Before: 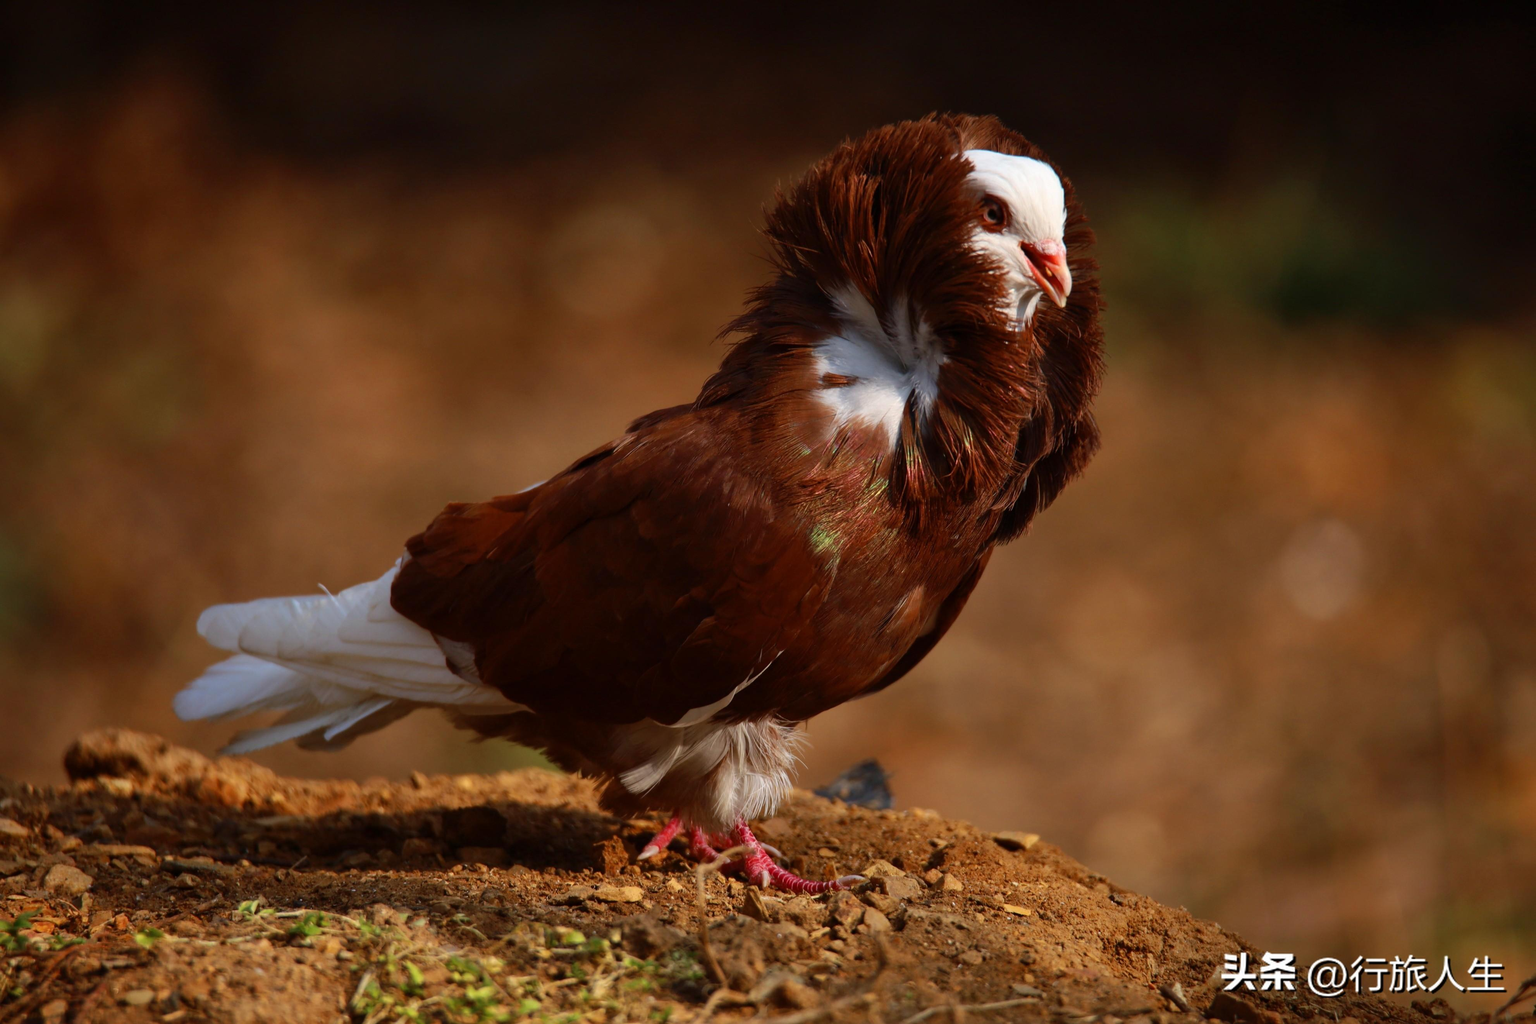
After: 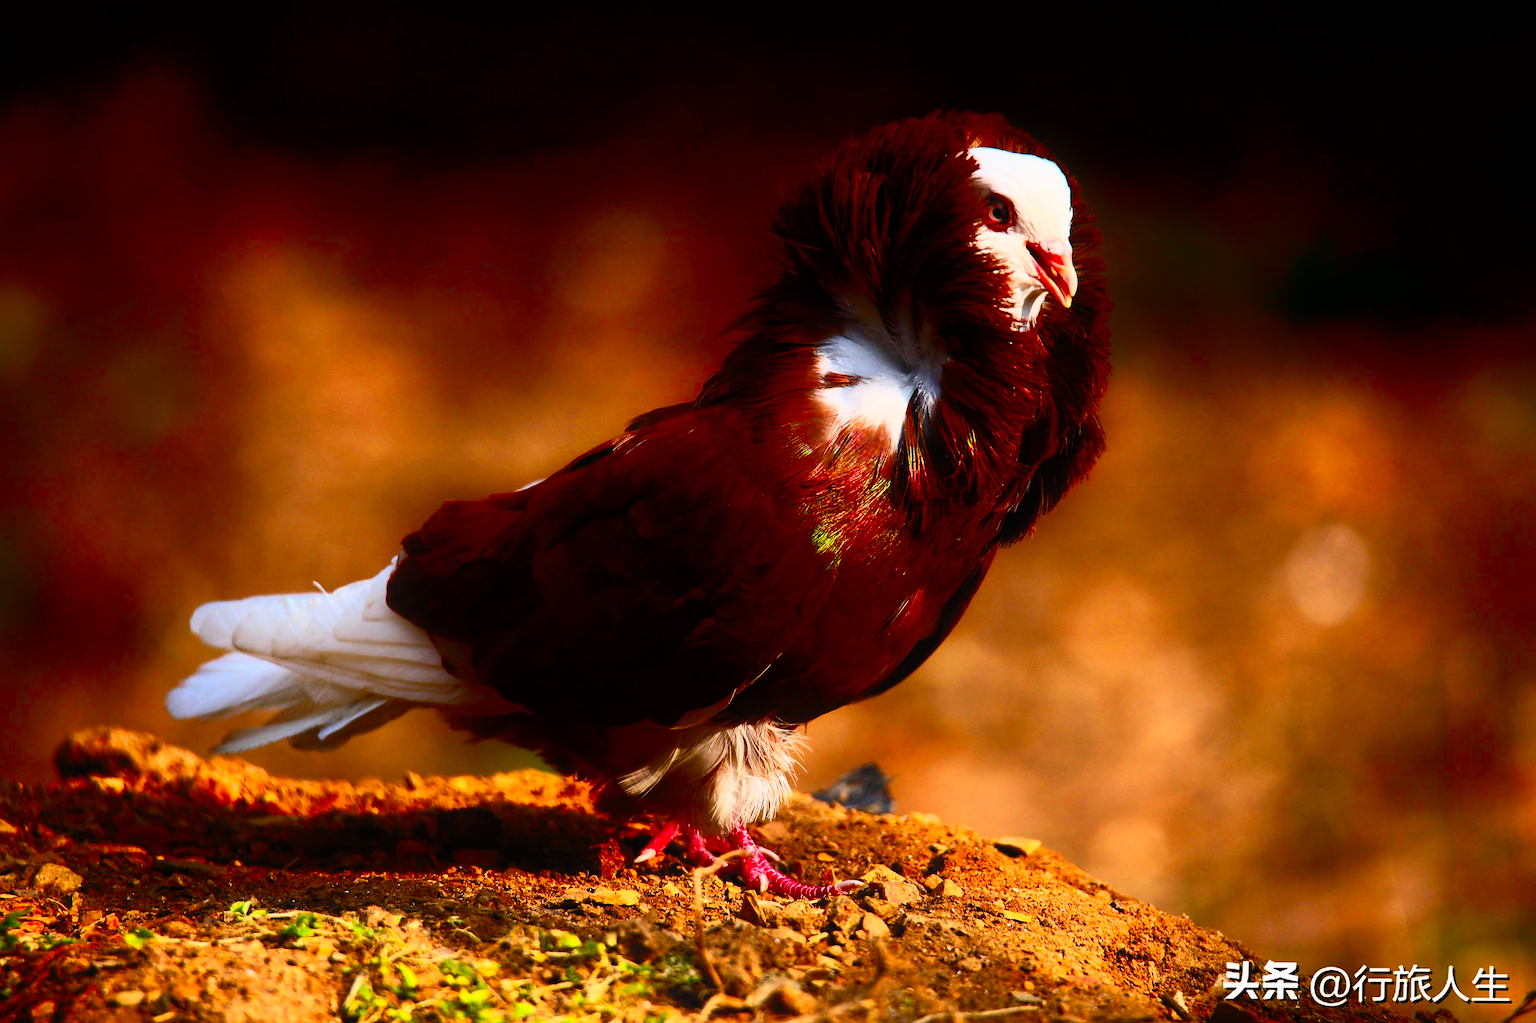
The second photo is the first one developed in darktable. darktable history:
sharpen: amount 0.493
contrast brightness saturation: contrast 0.57, brightness 0.571, saturation -0.34
crop and rotate: angle -0.417°
color correction: highlights b* -0.022, saturation 2.97
levels: white 99.97%
filmic rgb: black relative exposure -7.65 EV, white relative exposure 4.56 EV, threshold 5.97 EV, hardness 3.61, iterations of high-quality reconstruction 10, enable highlight reconstruction true
shadows and highlights: shadows -89.26, highlights 88.35, soften with gaussian
